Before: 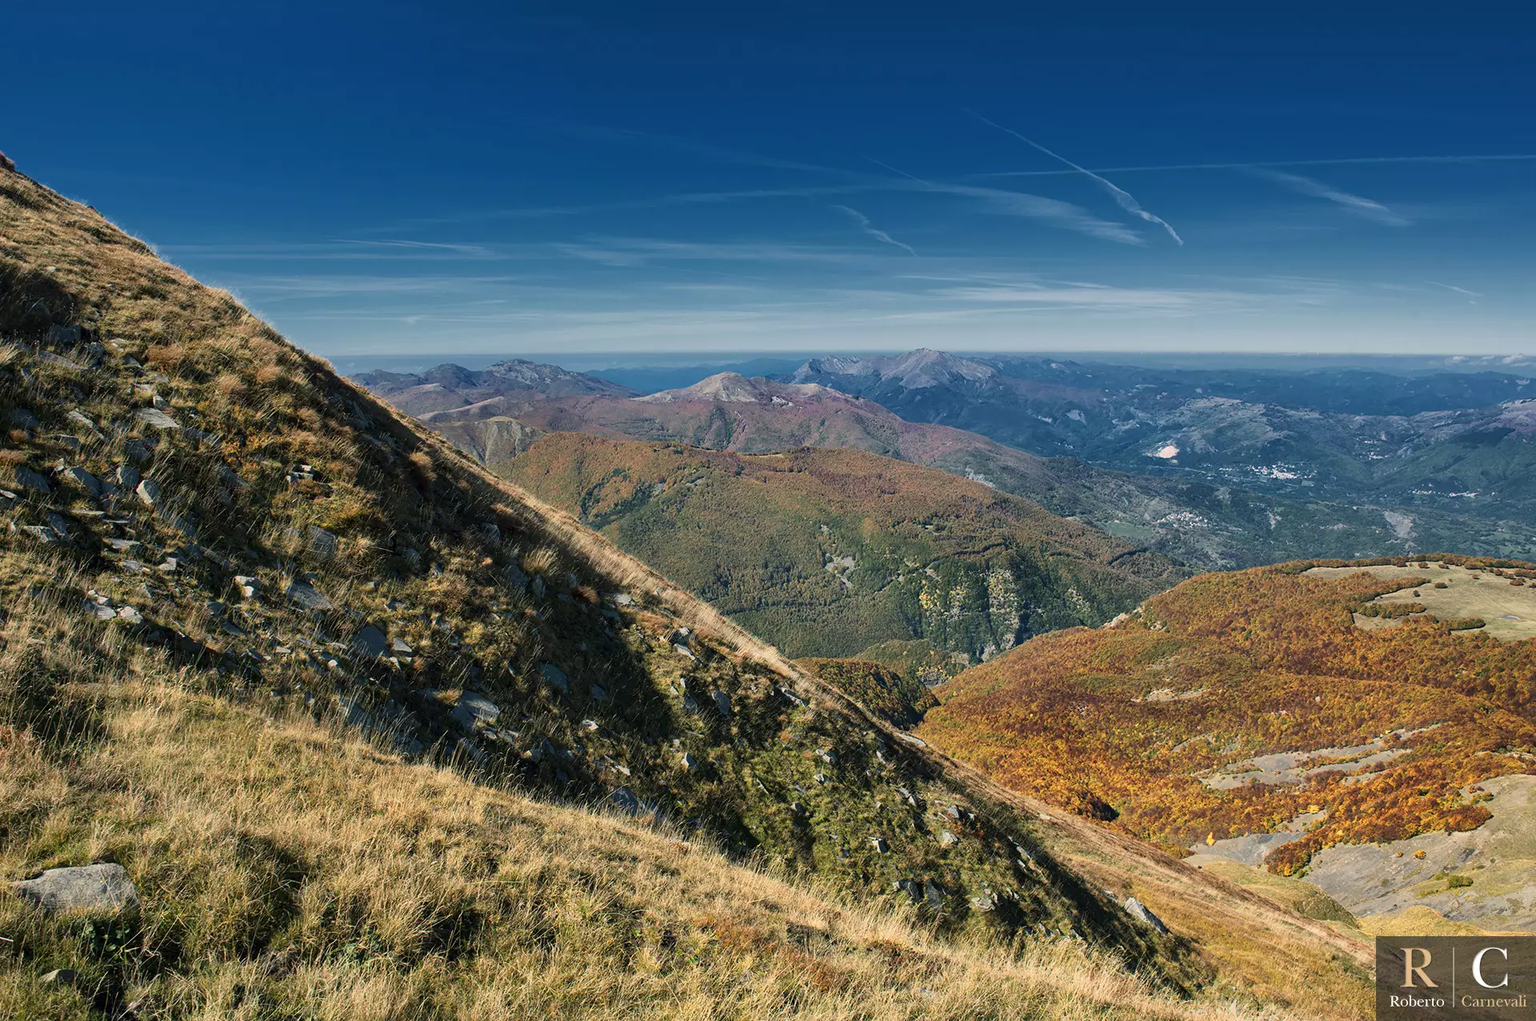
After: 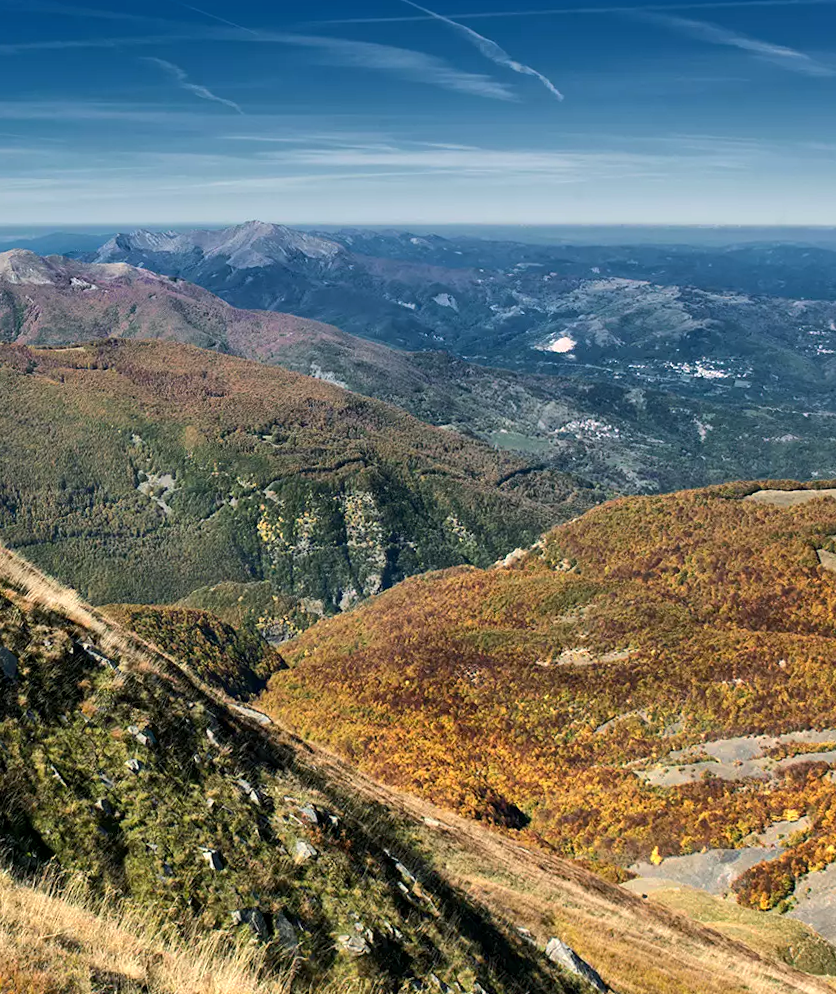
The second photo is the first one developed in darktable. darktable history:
color balance: mode lift, gamma, gain (sRGB)
exposure: black level correction 0.005, exposure 0.014 EV, compensate highlight preservation false
rotate and perspective: rotation 0.128°, lens shift (vertical) -0.181, lens shift (horizontal) -0.044, shear 0.001, automatic cropping off
shadows and highlights: shadows 25, highlights -25
crop: left 45.721%, top 13.393%, right 14.118%, bottom 10.01%
tone equalizer: -8 EV -0.417 EV, -7 EV -0.389 EV, -6 EV -0.333 EV, -5 EV -0.222 EV, -3 EV 0.222 EV, -2 EV 0.333 EV, -1 EV 0.389 EV, +0 EV 0.417 EV, edges refinement/feathering 500, mask exposure compensation -1.57 EV, preserve details no
